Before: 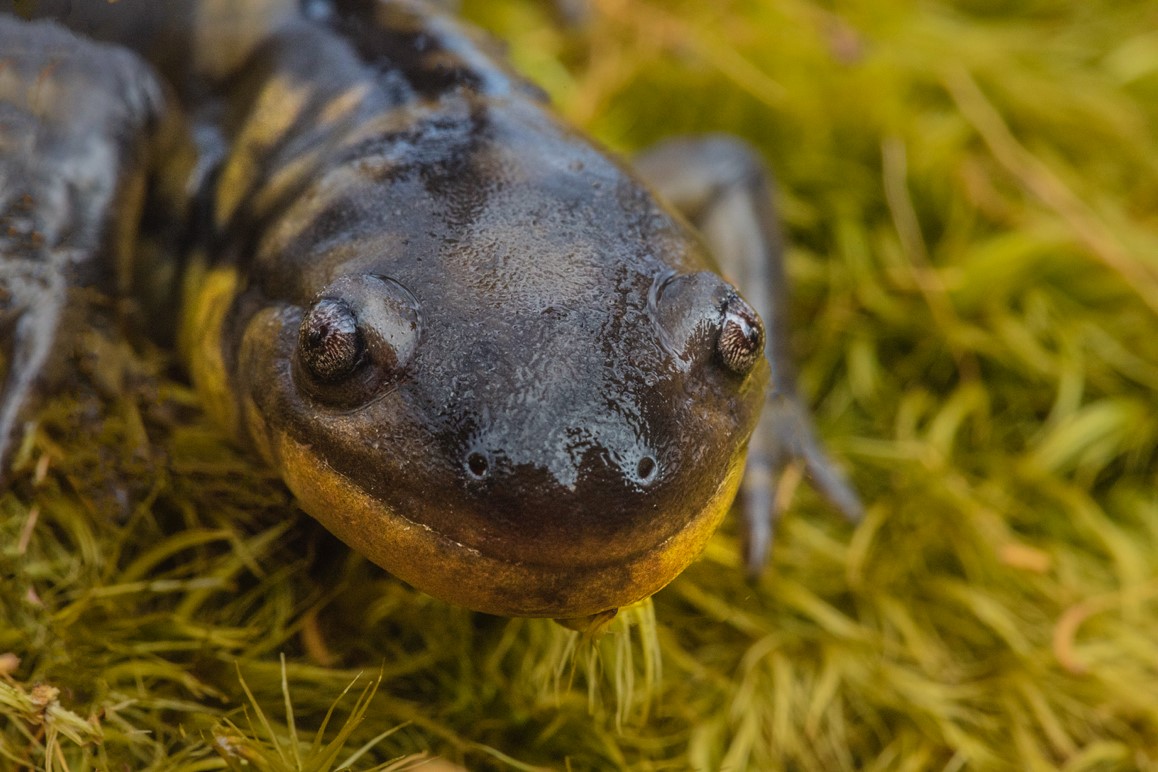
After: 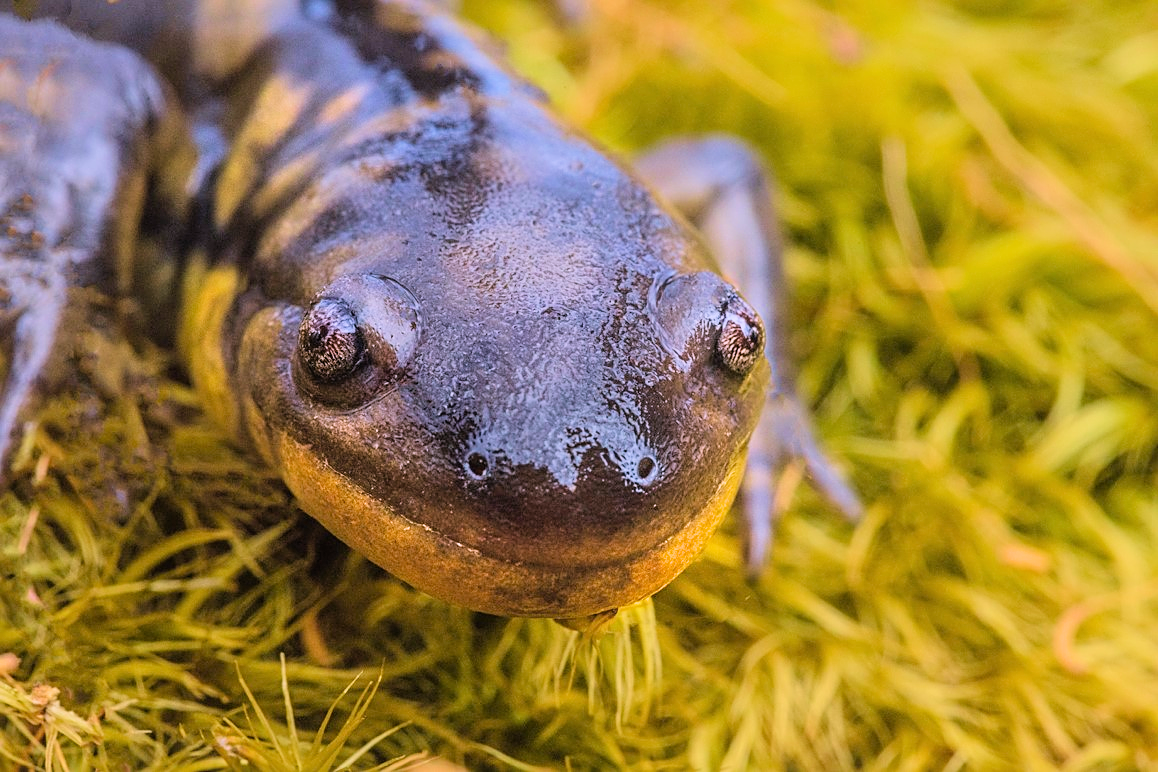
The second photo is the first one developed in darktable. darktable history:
velvia: on, module defaults
sharpen: on, module defaults
filmic rgb: black relative exposure -7.65 EV, white relative exposure 4.56 EV, hardness 3.61, color science v6 (2022)
exposure: black level correction 0, exposure 1.3 EV, compensate exposure bias true, compensate highlight preservation false
white balance: red 1.042, blue 1.17
